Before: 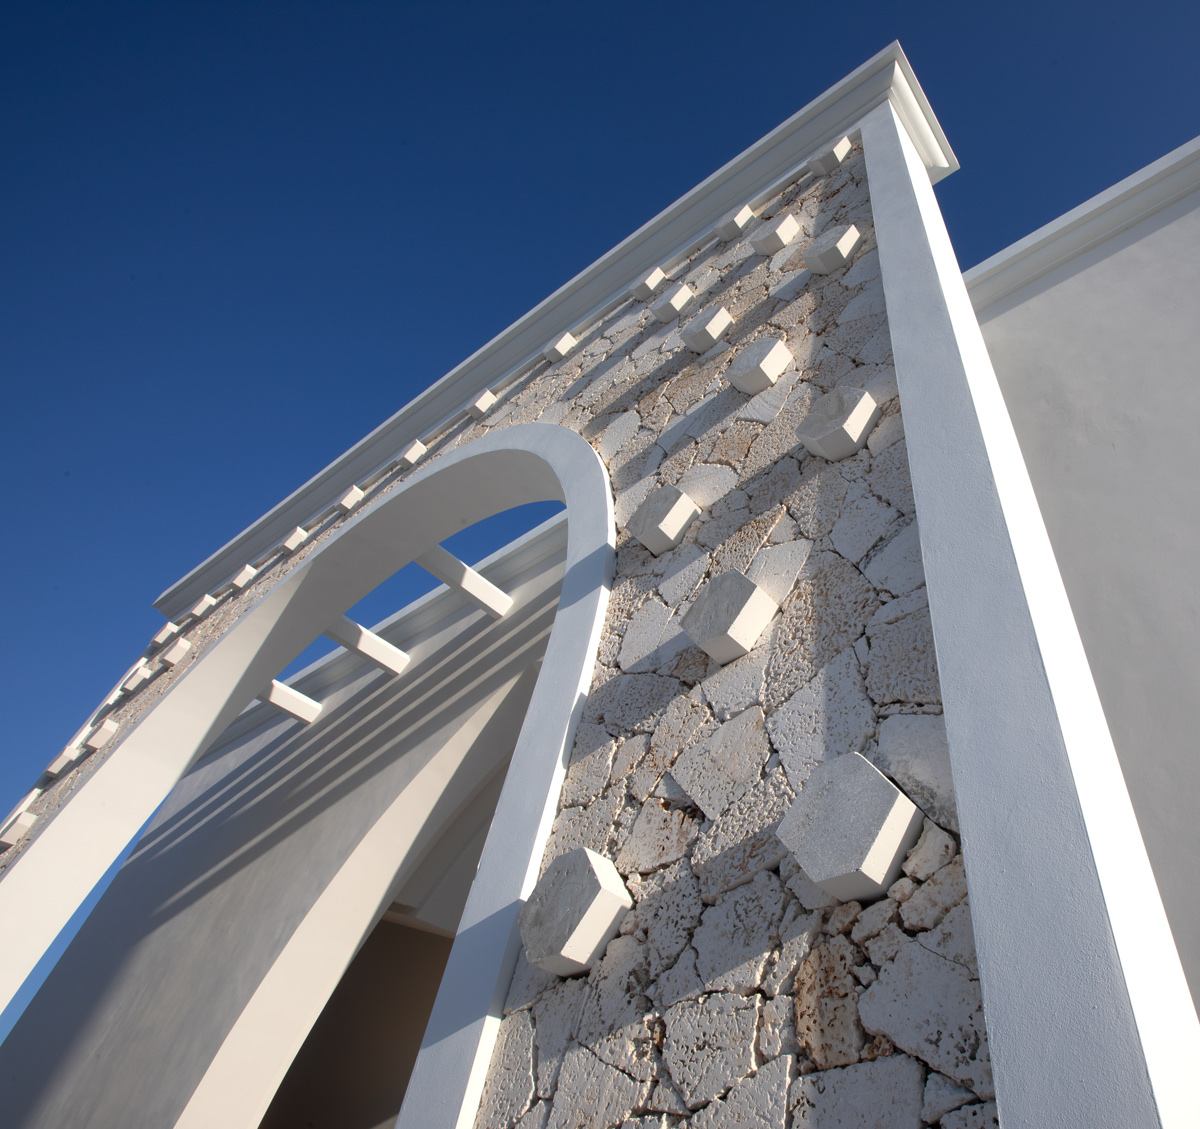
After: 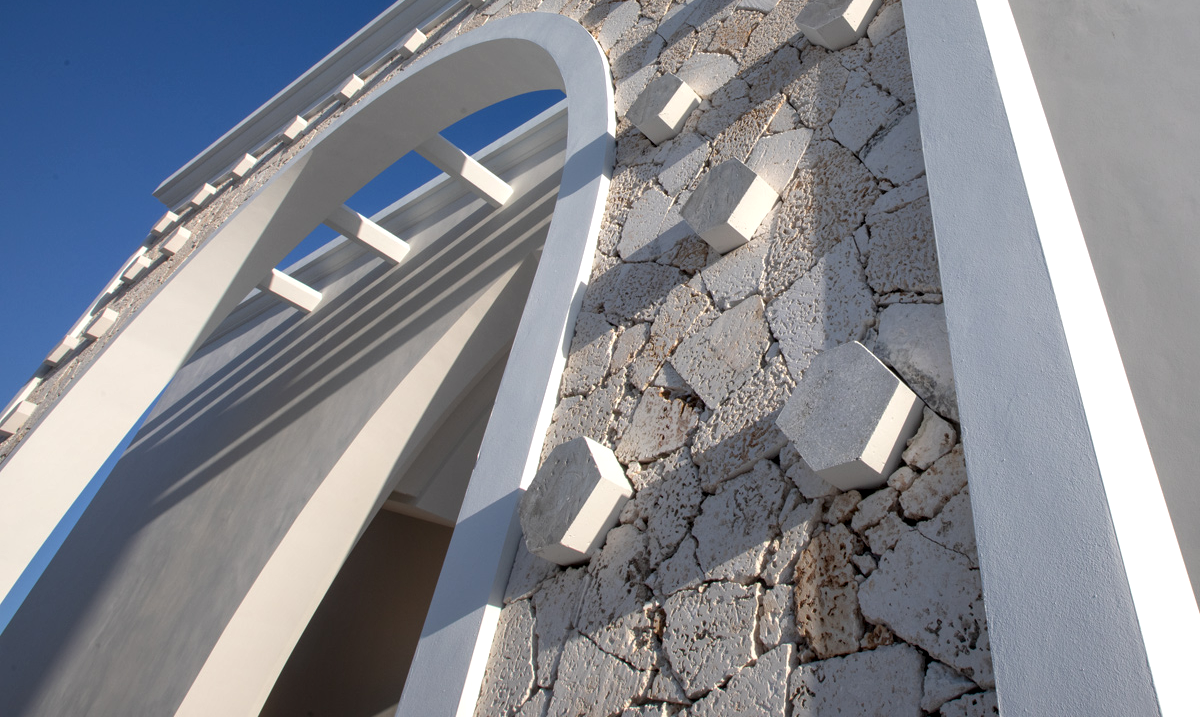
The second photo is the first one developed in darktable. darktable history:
local contrast: on, module defaults
crop and rotate: top 36.435%
